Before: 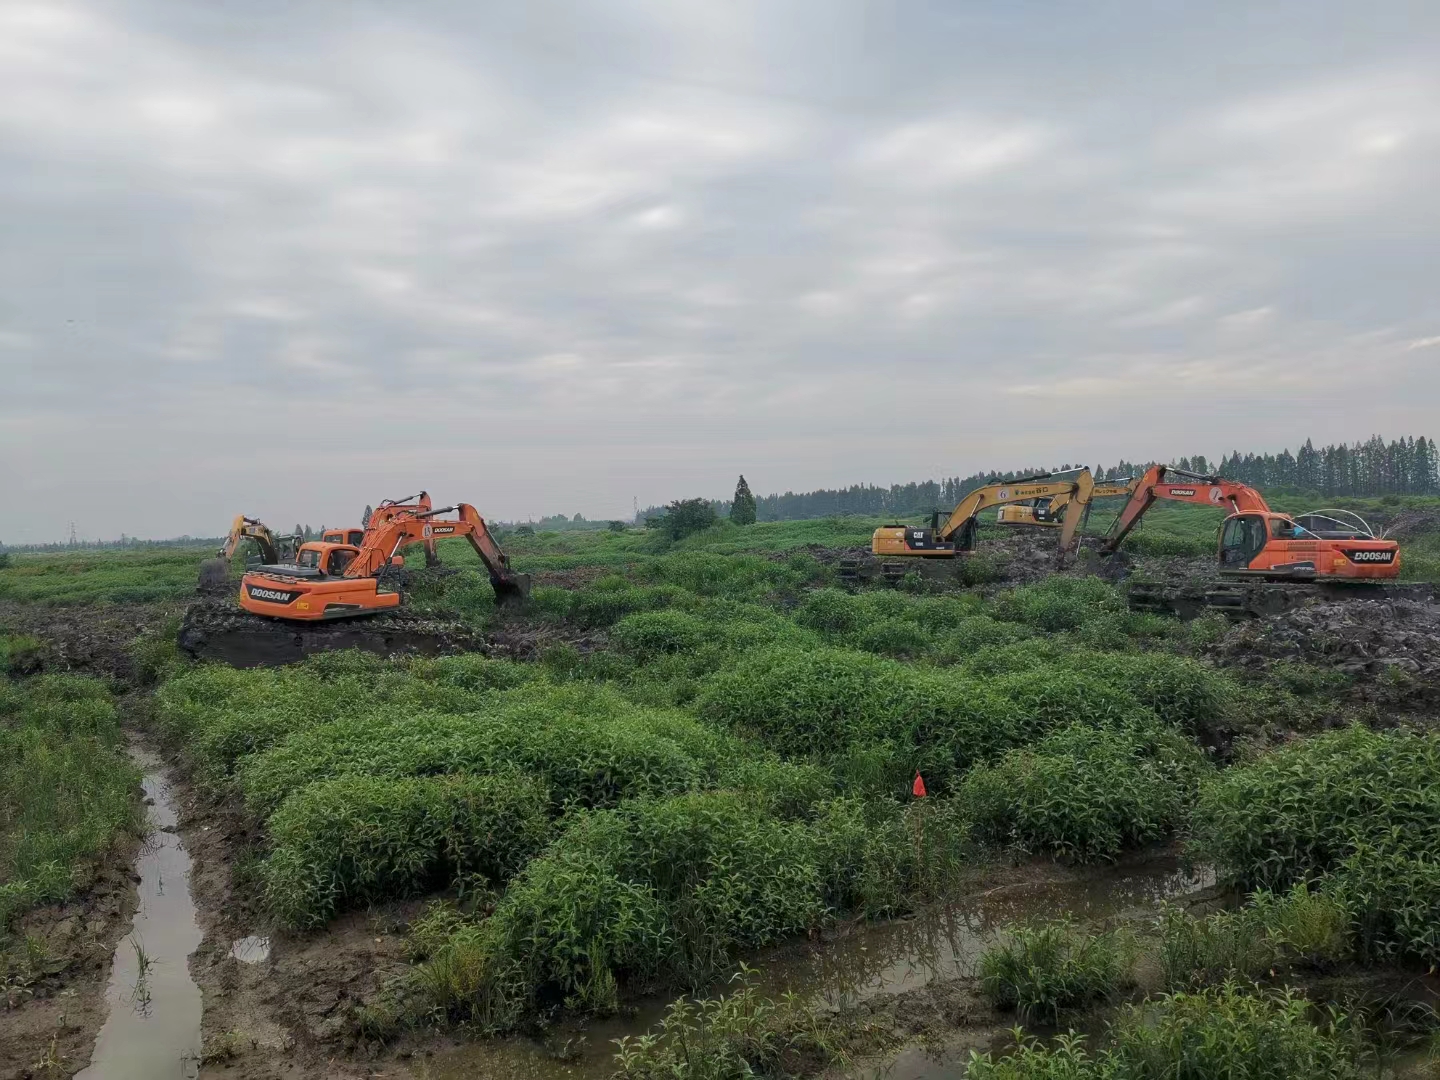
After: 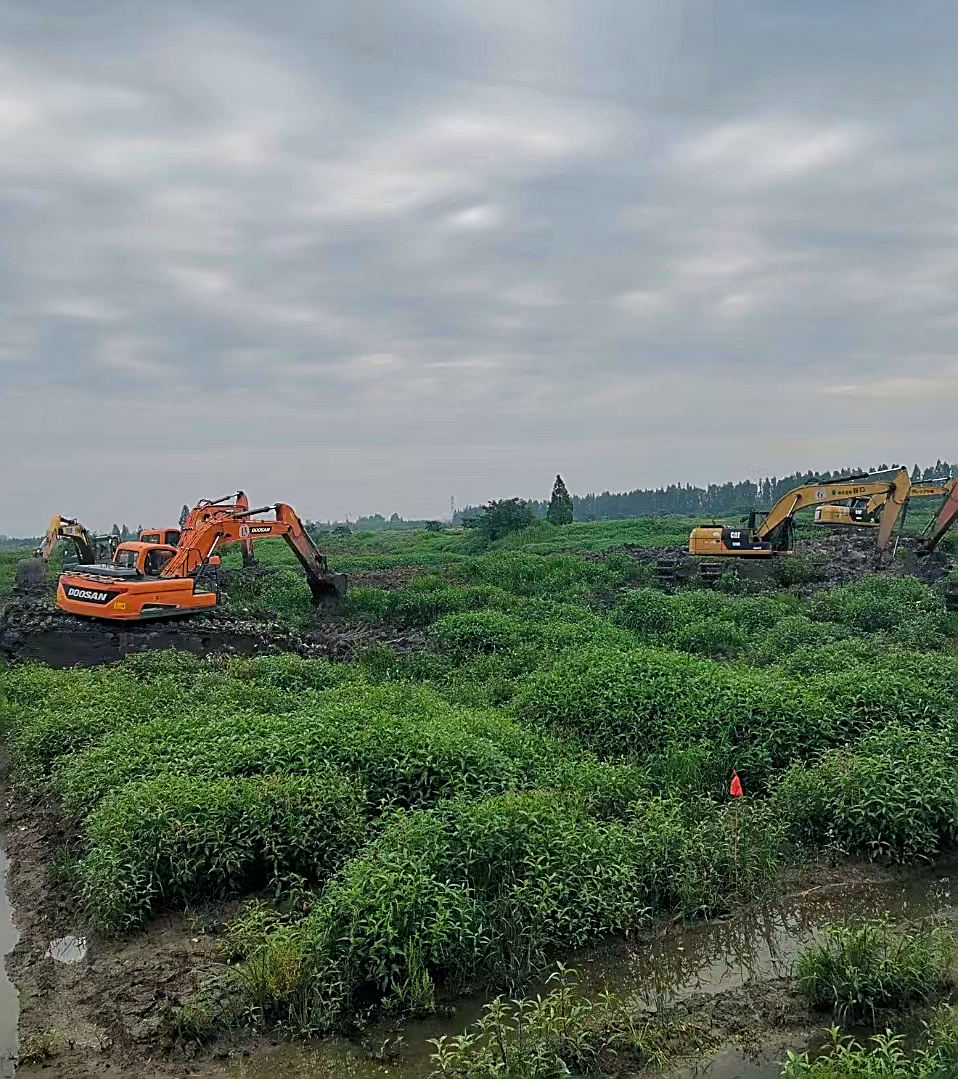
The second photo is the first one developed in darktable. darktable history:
shadows and highlights: shadows 43.58, white point adjustment -1.42, soften with gaussian
color balance rgb: shadows lift › luminance -9.026%, power › chroma 0.474%, power › hue 214.97°, perceptual saturation grading › global saturation 19.286%
crop and rotate: left 12.759%, right 20.669%
sharpen: amount 1.015
